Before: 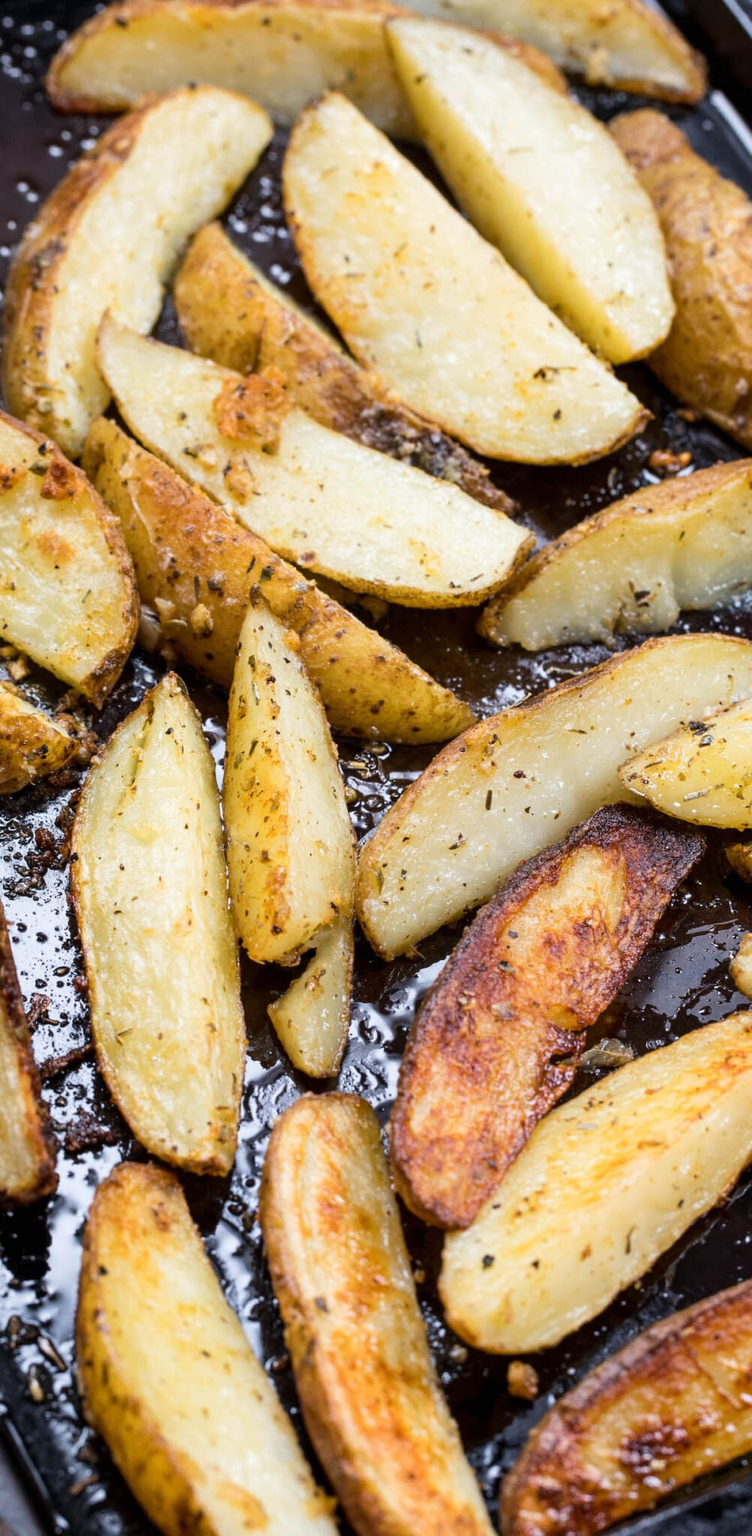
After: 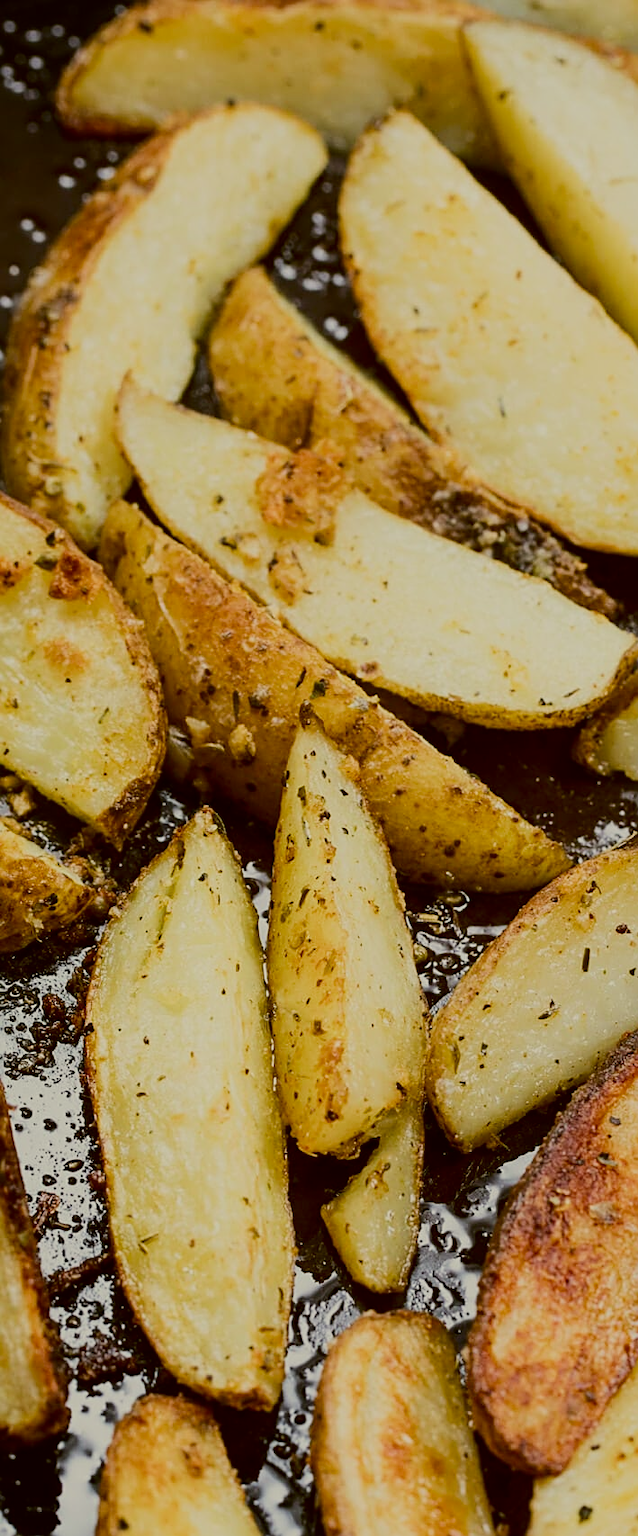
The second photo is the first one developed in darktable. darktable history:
crop: right 29.045%, bottom 16.636%
filmic rgb: black relative exposure -16 EV, white relative exposure 4.92 EV, threshold 5.96 EV, hardness 6.19, color science v5 (2021), contrast in shadows safe, contrast in highlights safe, enable highlight reconstruction true
sharpen: on, module defaults
color correction: highlights a* -1.27, highlights b* 10.17, shadows a* 0.214, shadows b* 19.98
contrast brightness saturation: contrast 0.07, brightness -0.134, saturation 0.063
